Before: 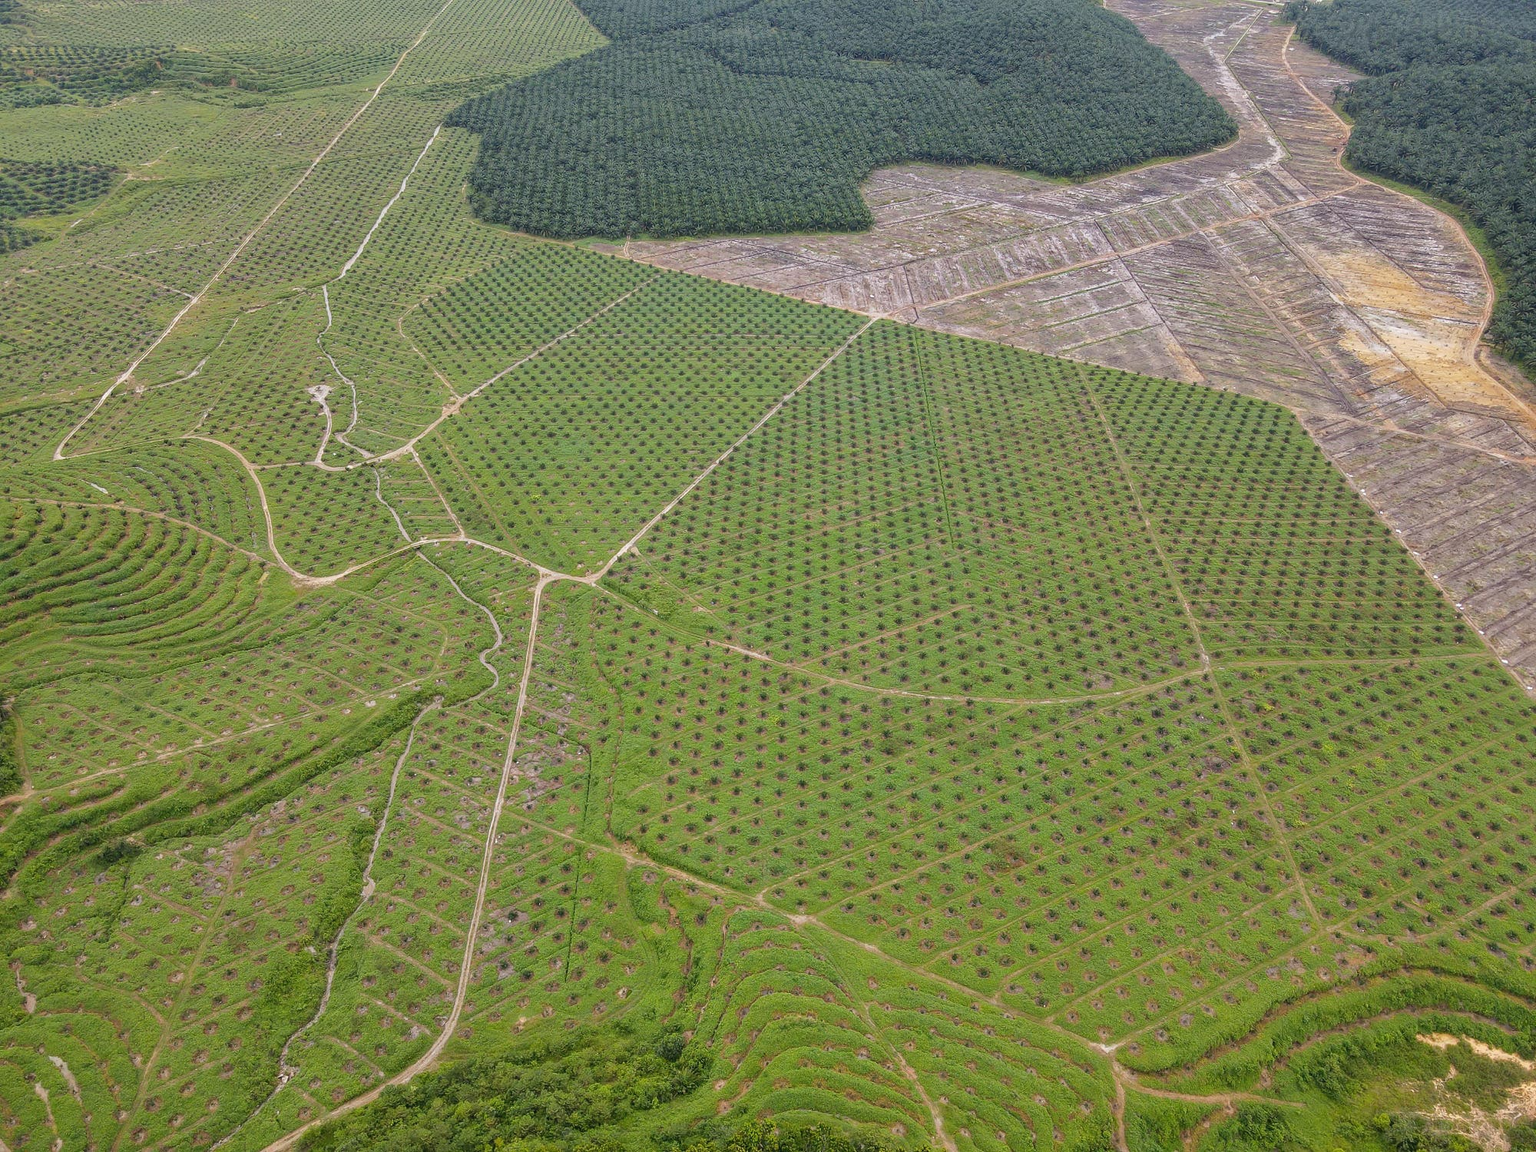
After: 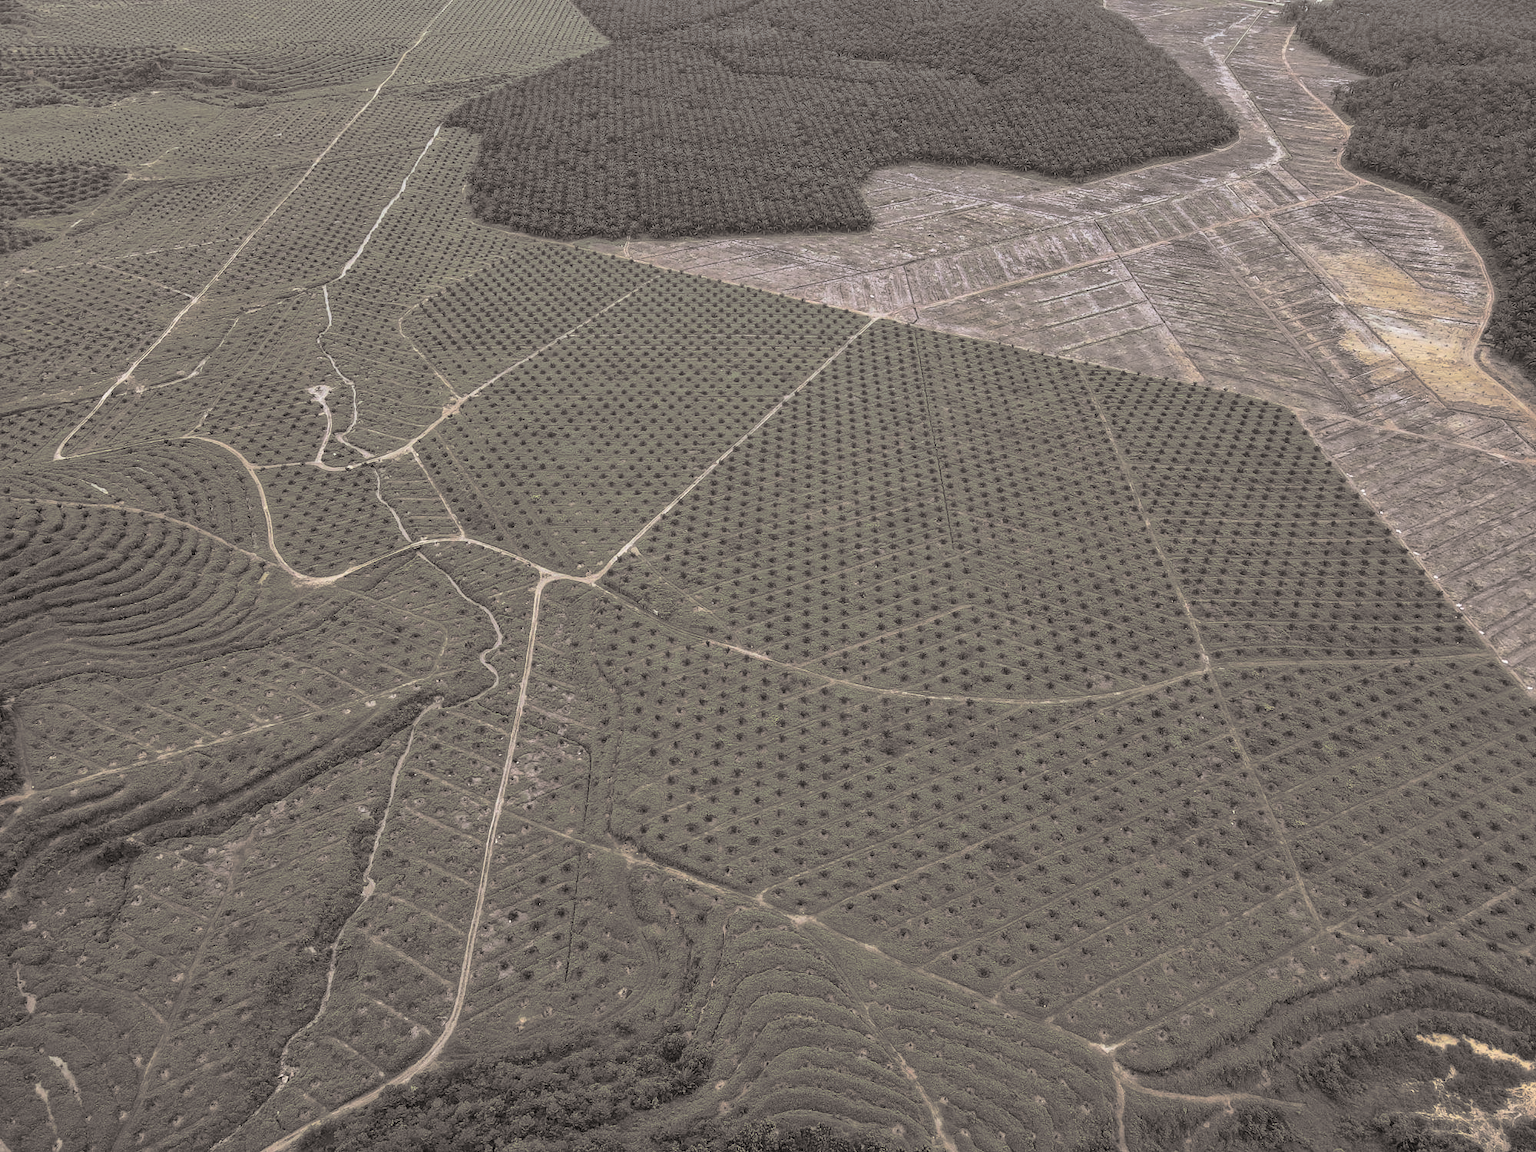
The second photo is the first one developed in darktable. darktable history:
split-toning: shadows › hue 26°, shadows › saturation 0.09, highlights › hue 40°, highlights › saturation 0.18, balance -63, compress 0%
exposure: compensate highlight preservation false
shadows and highlights: shadows 43.71, white point adjustment -1.46, soften with gaussian
